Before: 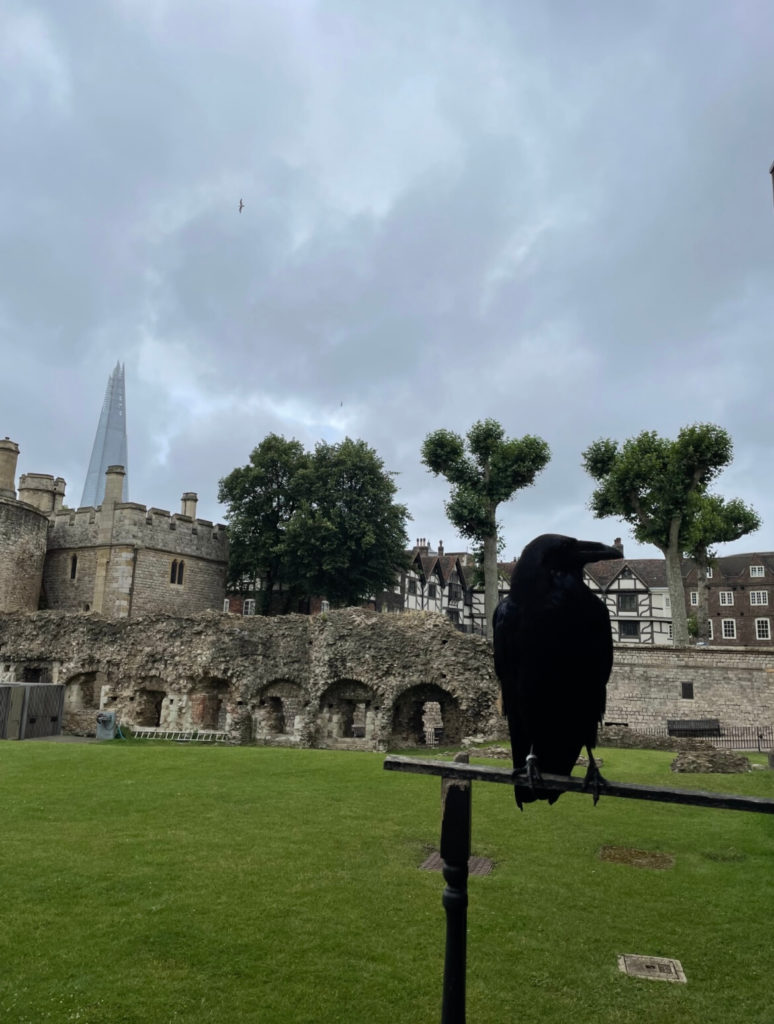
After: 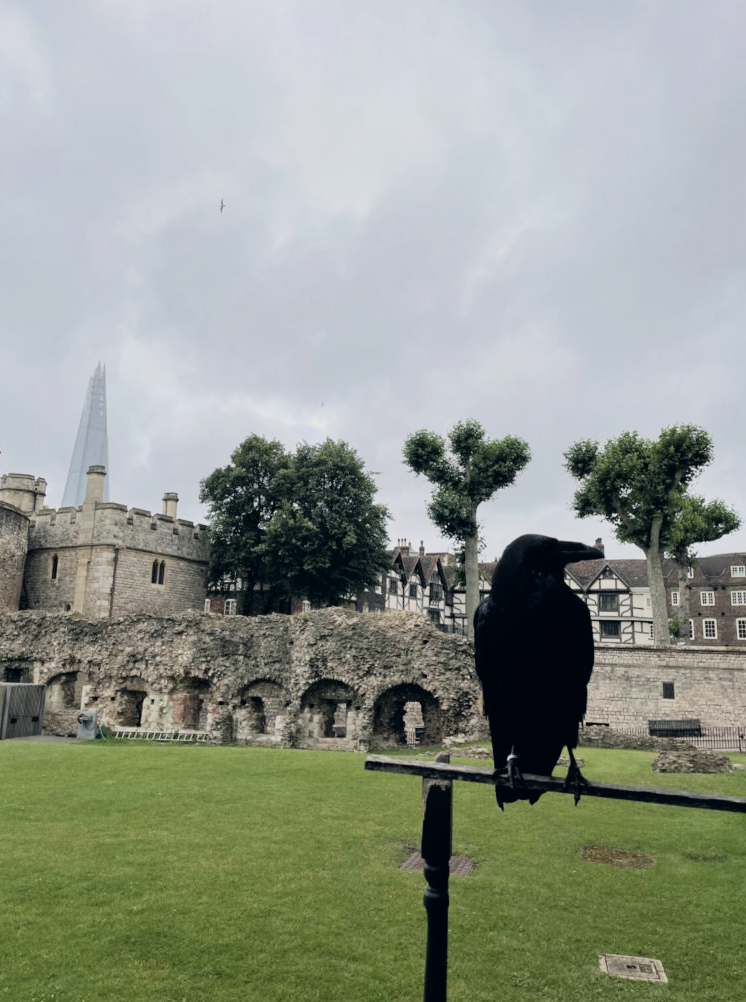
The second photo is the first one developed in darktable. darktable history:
crop and rotate: left 2.507%, right 1.043%, bottom 2.132%
color correction: highlights a* 2.76, highlights b* 4.99, shadows a* -2.51, shadows b* -4.92, saturation 0.799
exposure: black level correction -0.001, exposure 0.901 EV, compensate highlight preservation false
filmic rgb: black relative exposure -7.65 EV, white relative exposure 4.56 EV, hardness 3.61
